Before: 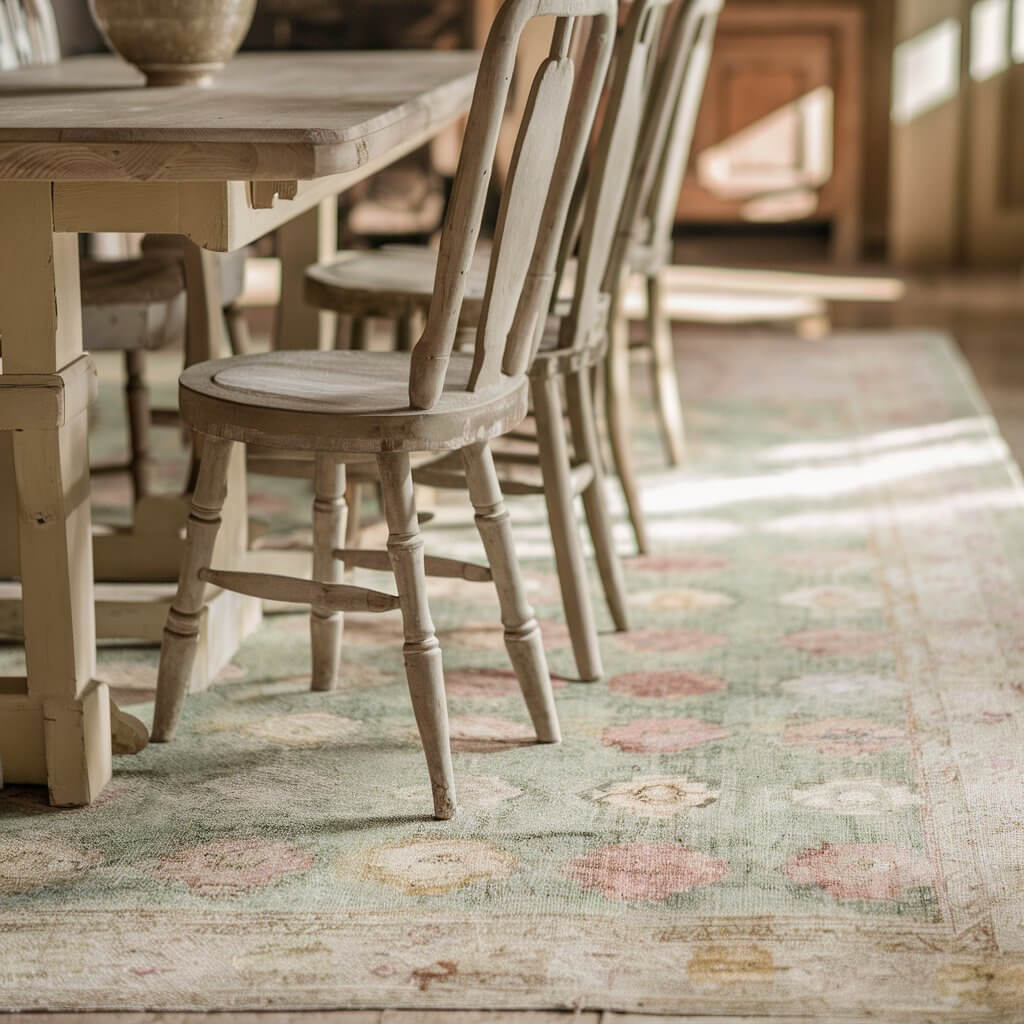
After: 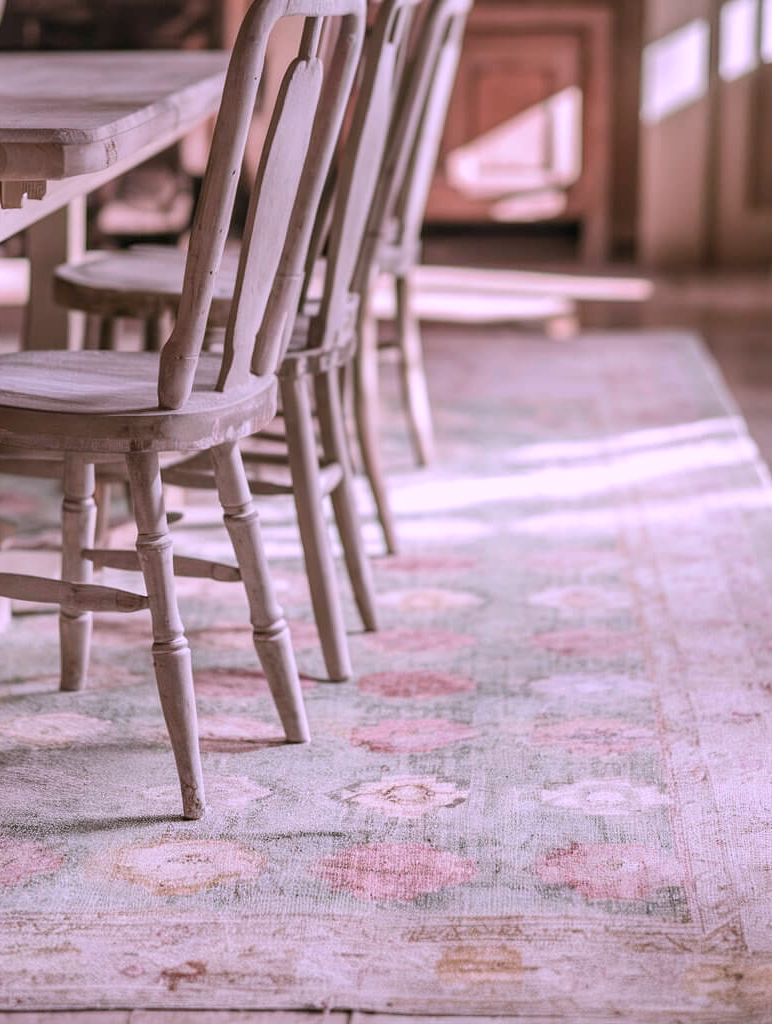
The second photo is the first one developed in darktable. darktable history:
crop and rotate: left 24.6%
color correction: highlights a* 15.03, highlights b* -25.07
